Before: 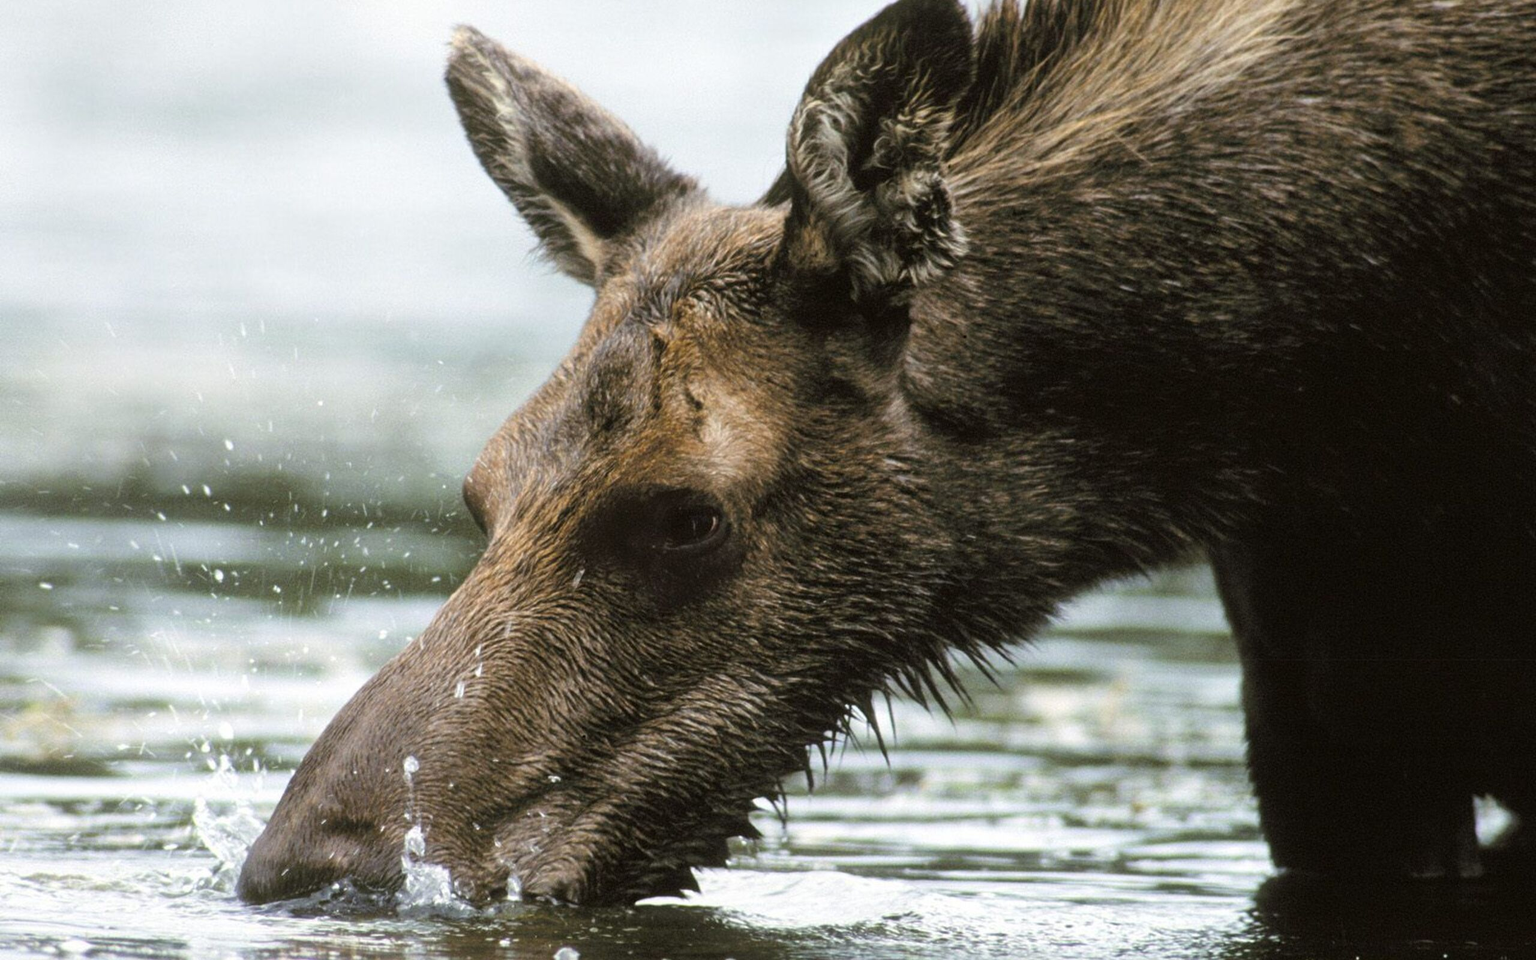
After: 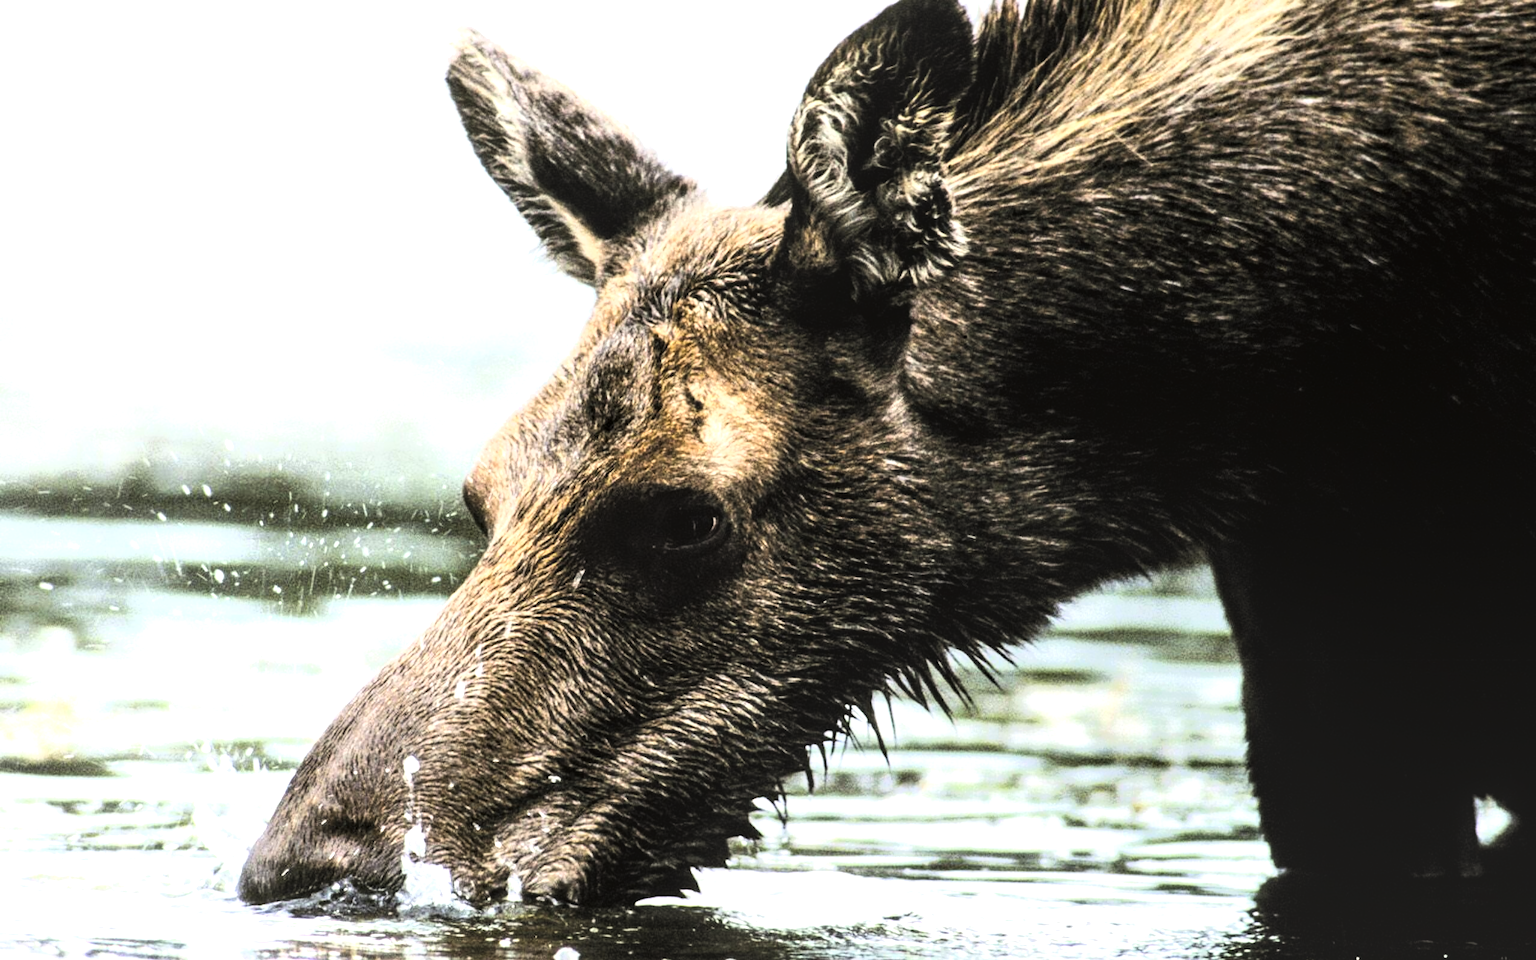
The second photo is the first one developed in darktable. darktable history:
local contrast: on, module defaults
exposure: exposure 0.994 EV, compensate highlight preservation false
tone curve: curves: ch0 [(0, 0) (0.003, 0.007) (0.011, 0.009) (0.025, 0.01) (0.044, 0.012) (0.069, 0.013) (0.1, 0.014) (0.136, 0.021) (0.177, 0.038) (0.224, 0.06) (0.277, 0.099) (0.335, 0.16) (0.399, 0.227) (0.468, 0.329) (0.543, 0.45) (0.623, 0.594) (0.709, 0.756) (0.801, 0.868) (0.898, 0.971) (1, 1)], color space Lab, linked channels, preserve colors none
